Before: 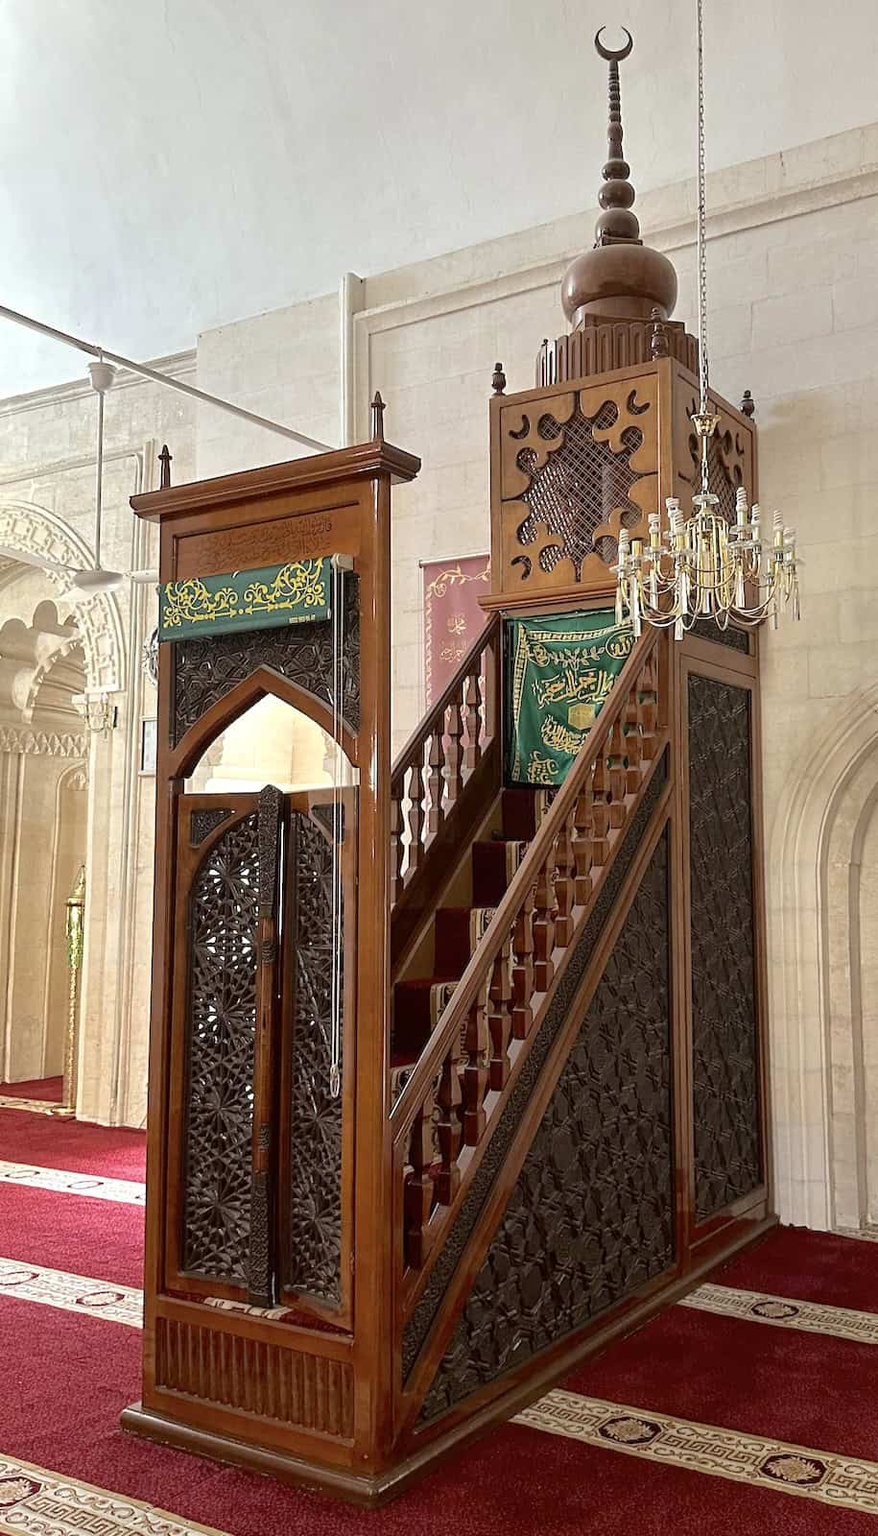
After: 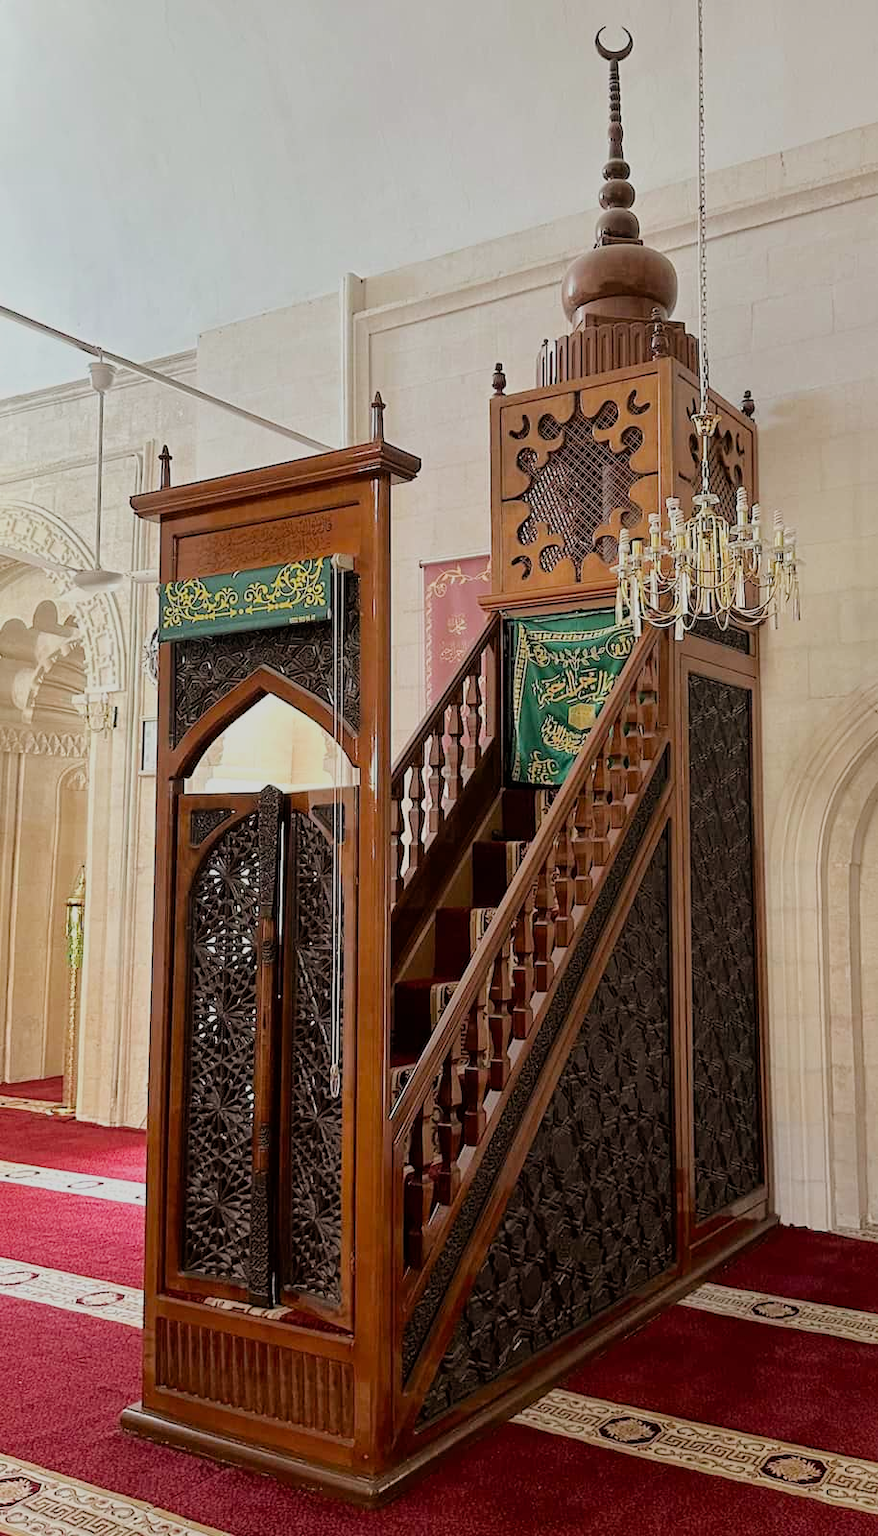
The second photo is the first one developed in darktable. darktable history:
filmic rgb: black relative exposure -7.65 EV, white relative exposure 4.56 EV, hardness 3.61, contrast 0.997
